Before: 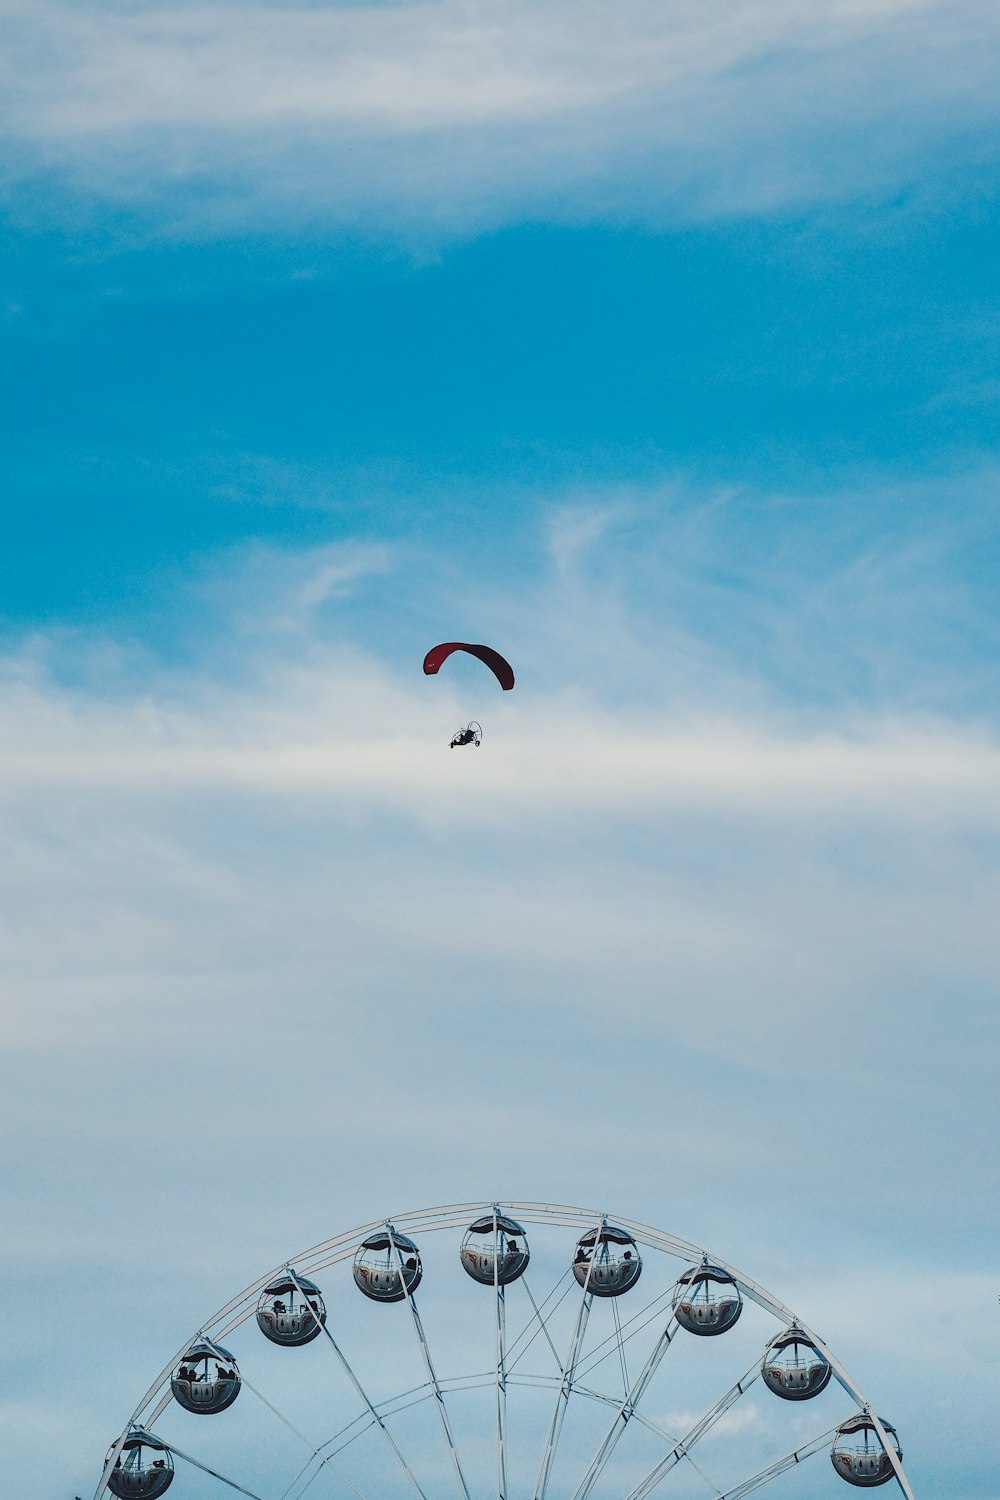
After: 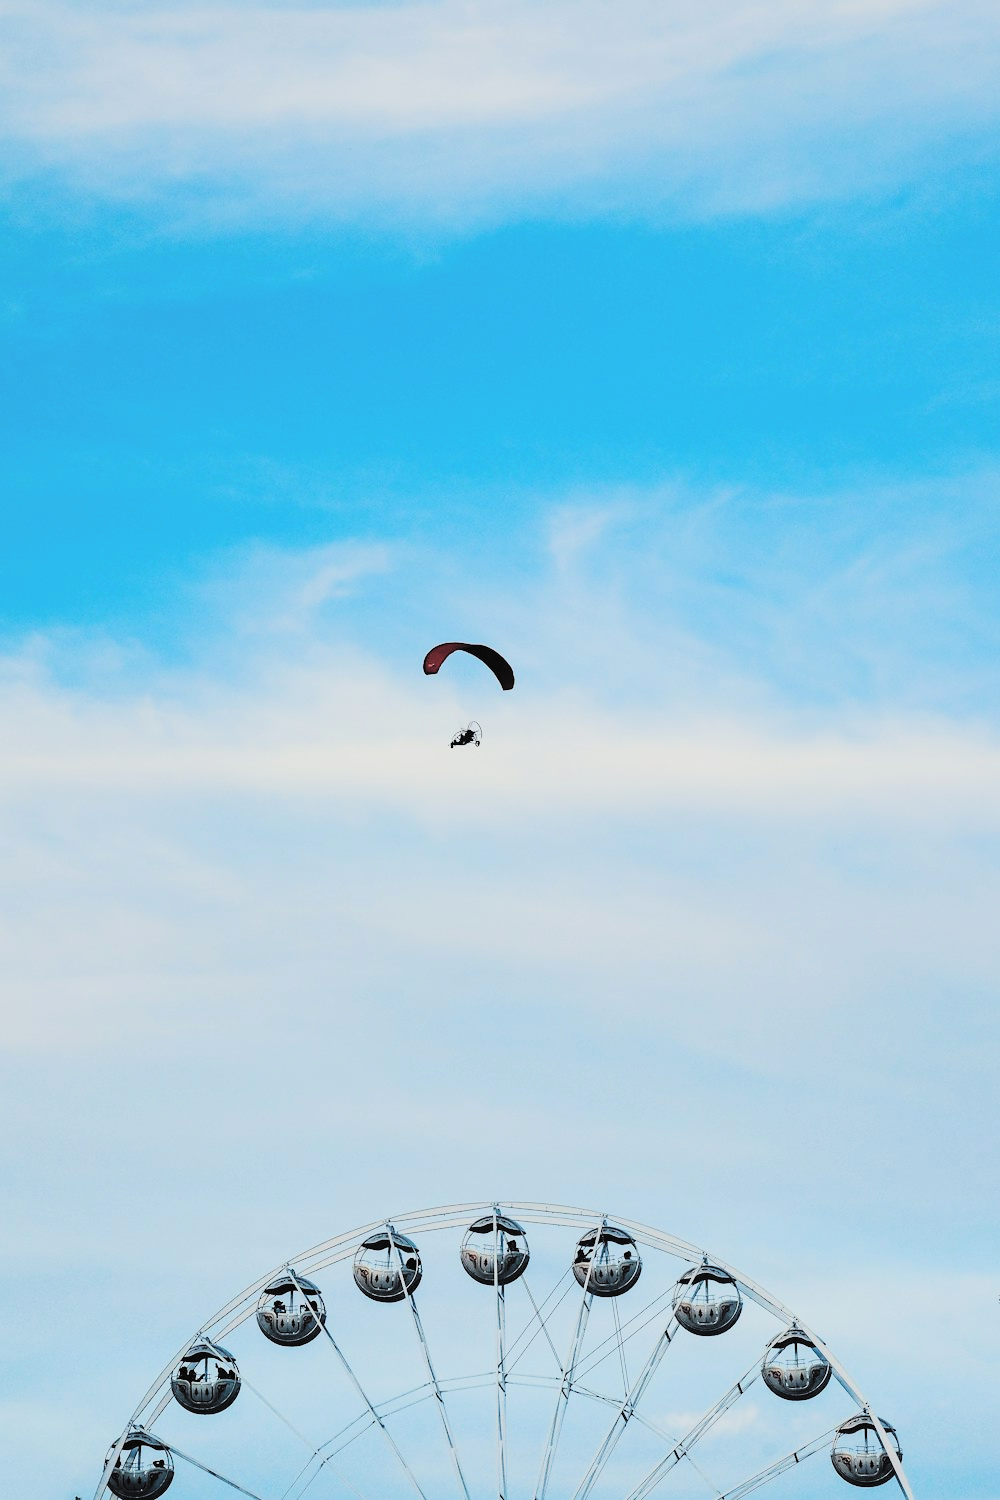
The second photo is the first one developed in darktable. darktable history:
filmic rgb: black relative exposure -5 EV, hardness 2.88, contrast 1.3
contrast brightness saturation: contrast 0.1, brightness 0.3, saturation 0.14
